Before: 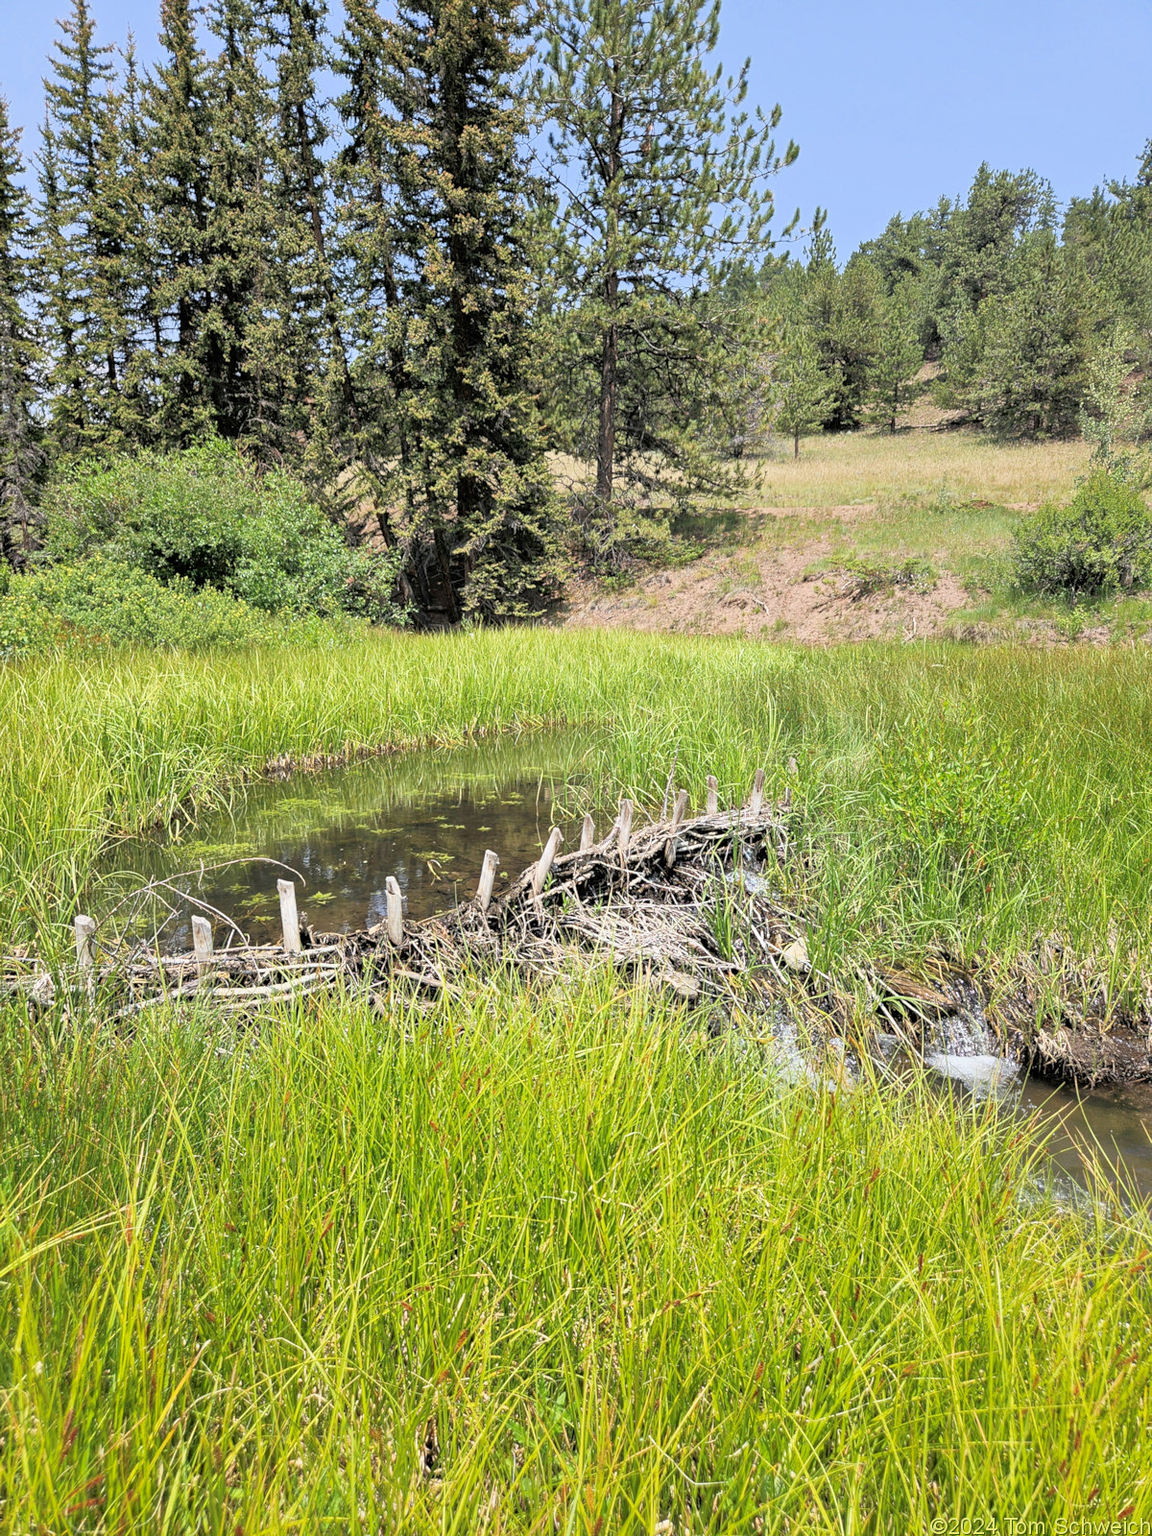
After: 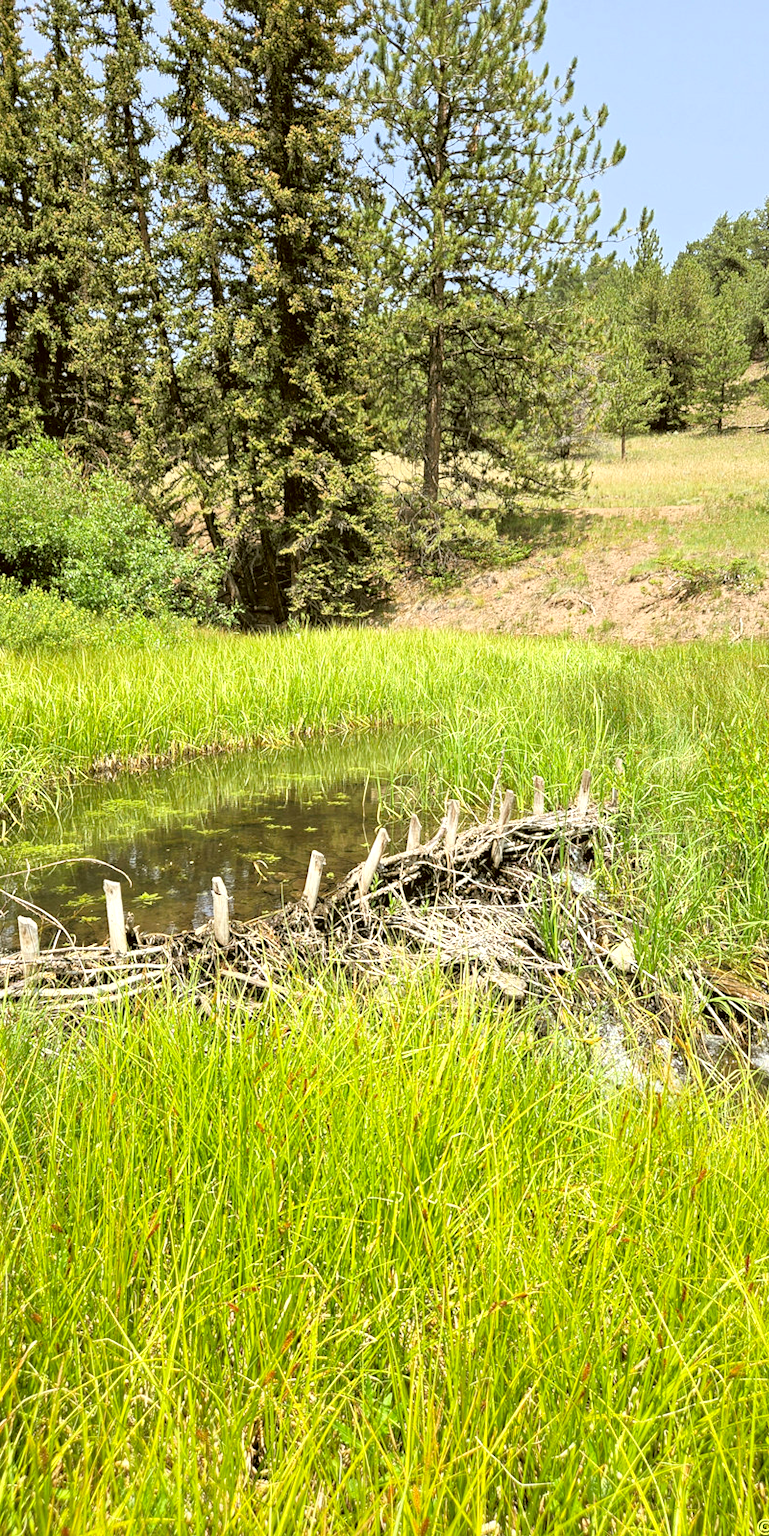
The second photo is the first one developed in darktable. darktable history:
crop and rotate: left 15.098%, right 18.087%
color correction: highlights a* -1.48, highlights b* 10.14, shadows a* 0.484, shadows b* 19.83
exposure: black level correction 0, exposure 0.398 EV, compensate highlight preservation false
